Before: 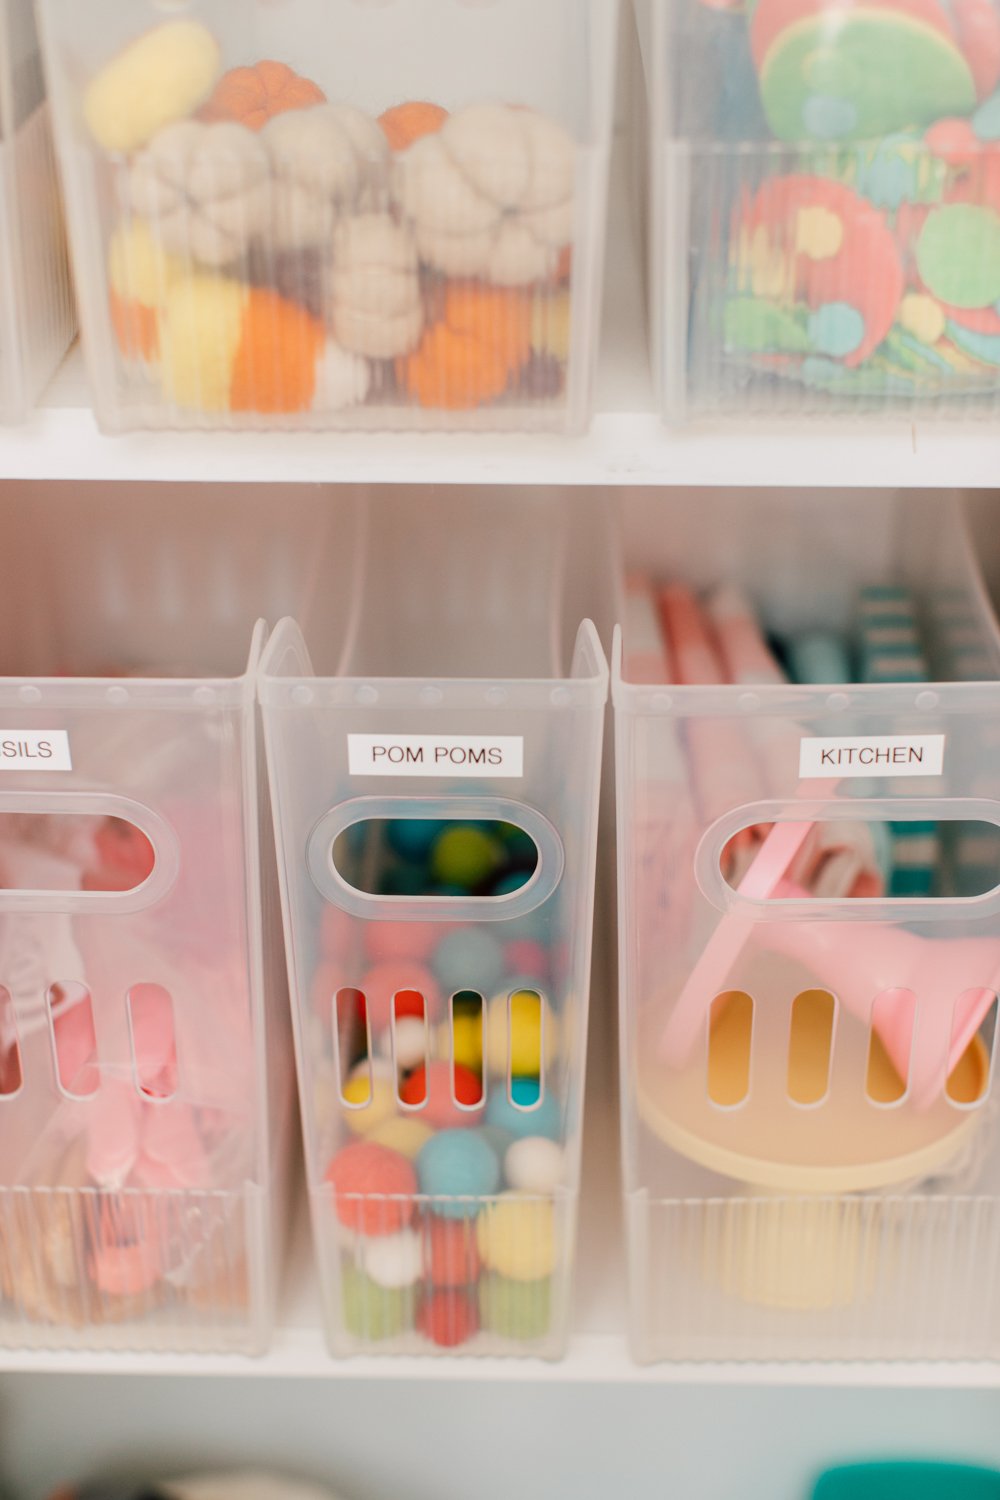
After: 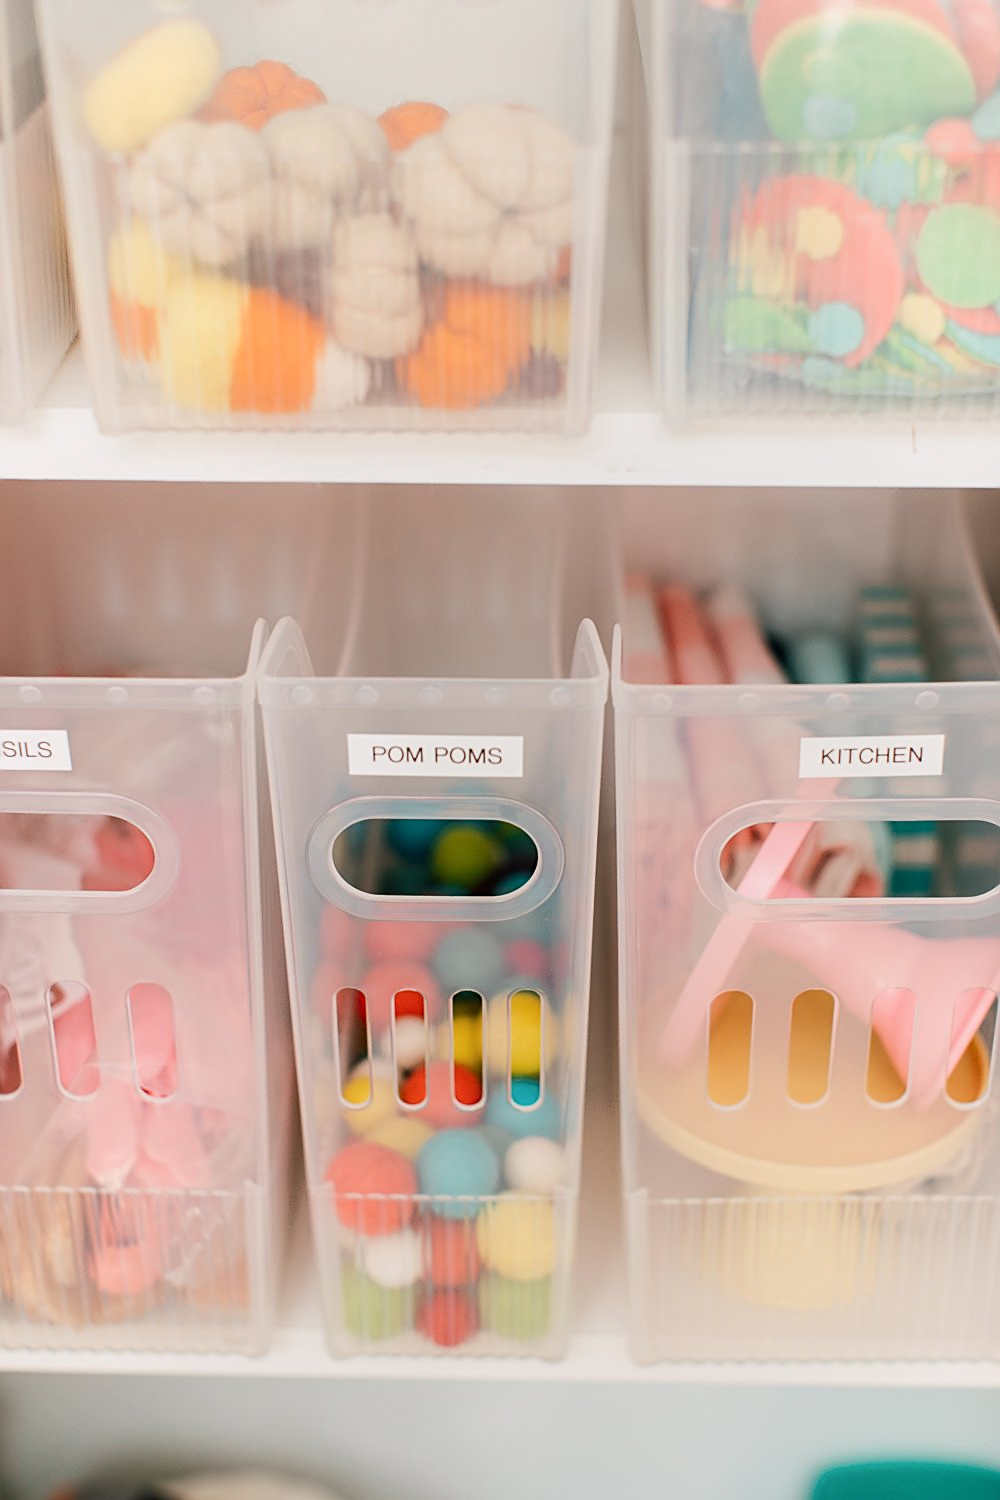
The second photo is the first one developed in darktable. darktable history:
shadows and highlights: shadows -0.623, highlights 41.91
sharpen: amount 0.497
